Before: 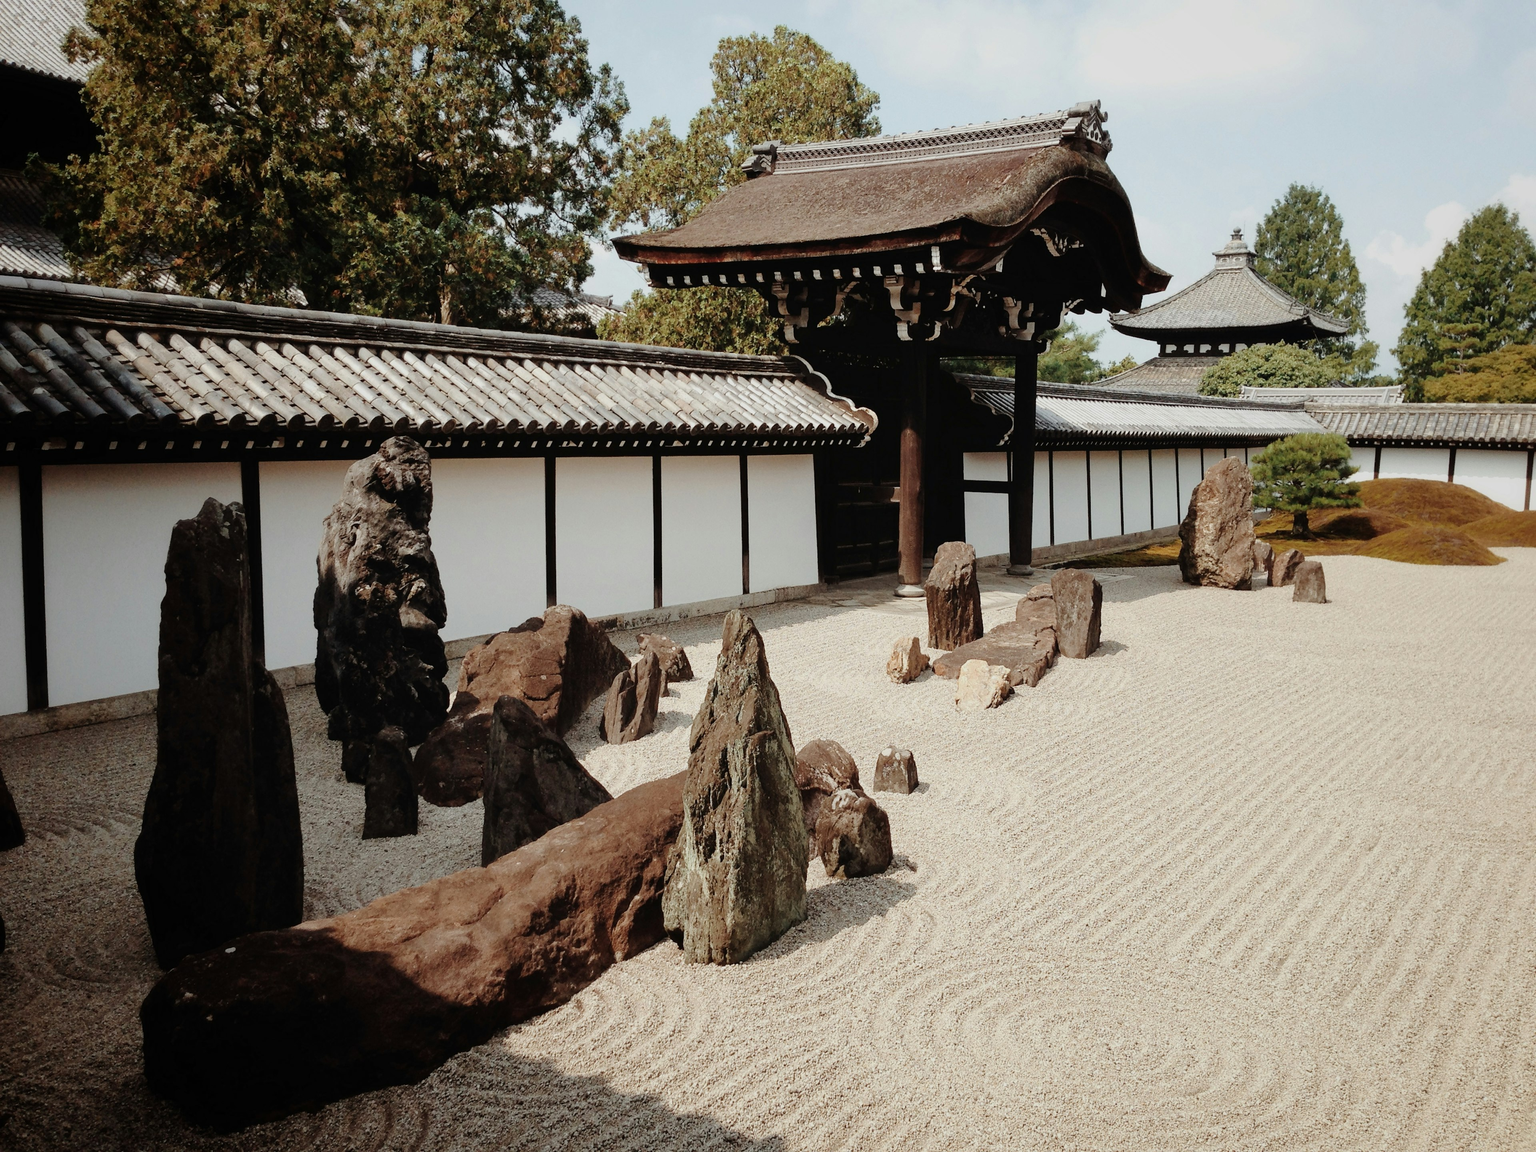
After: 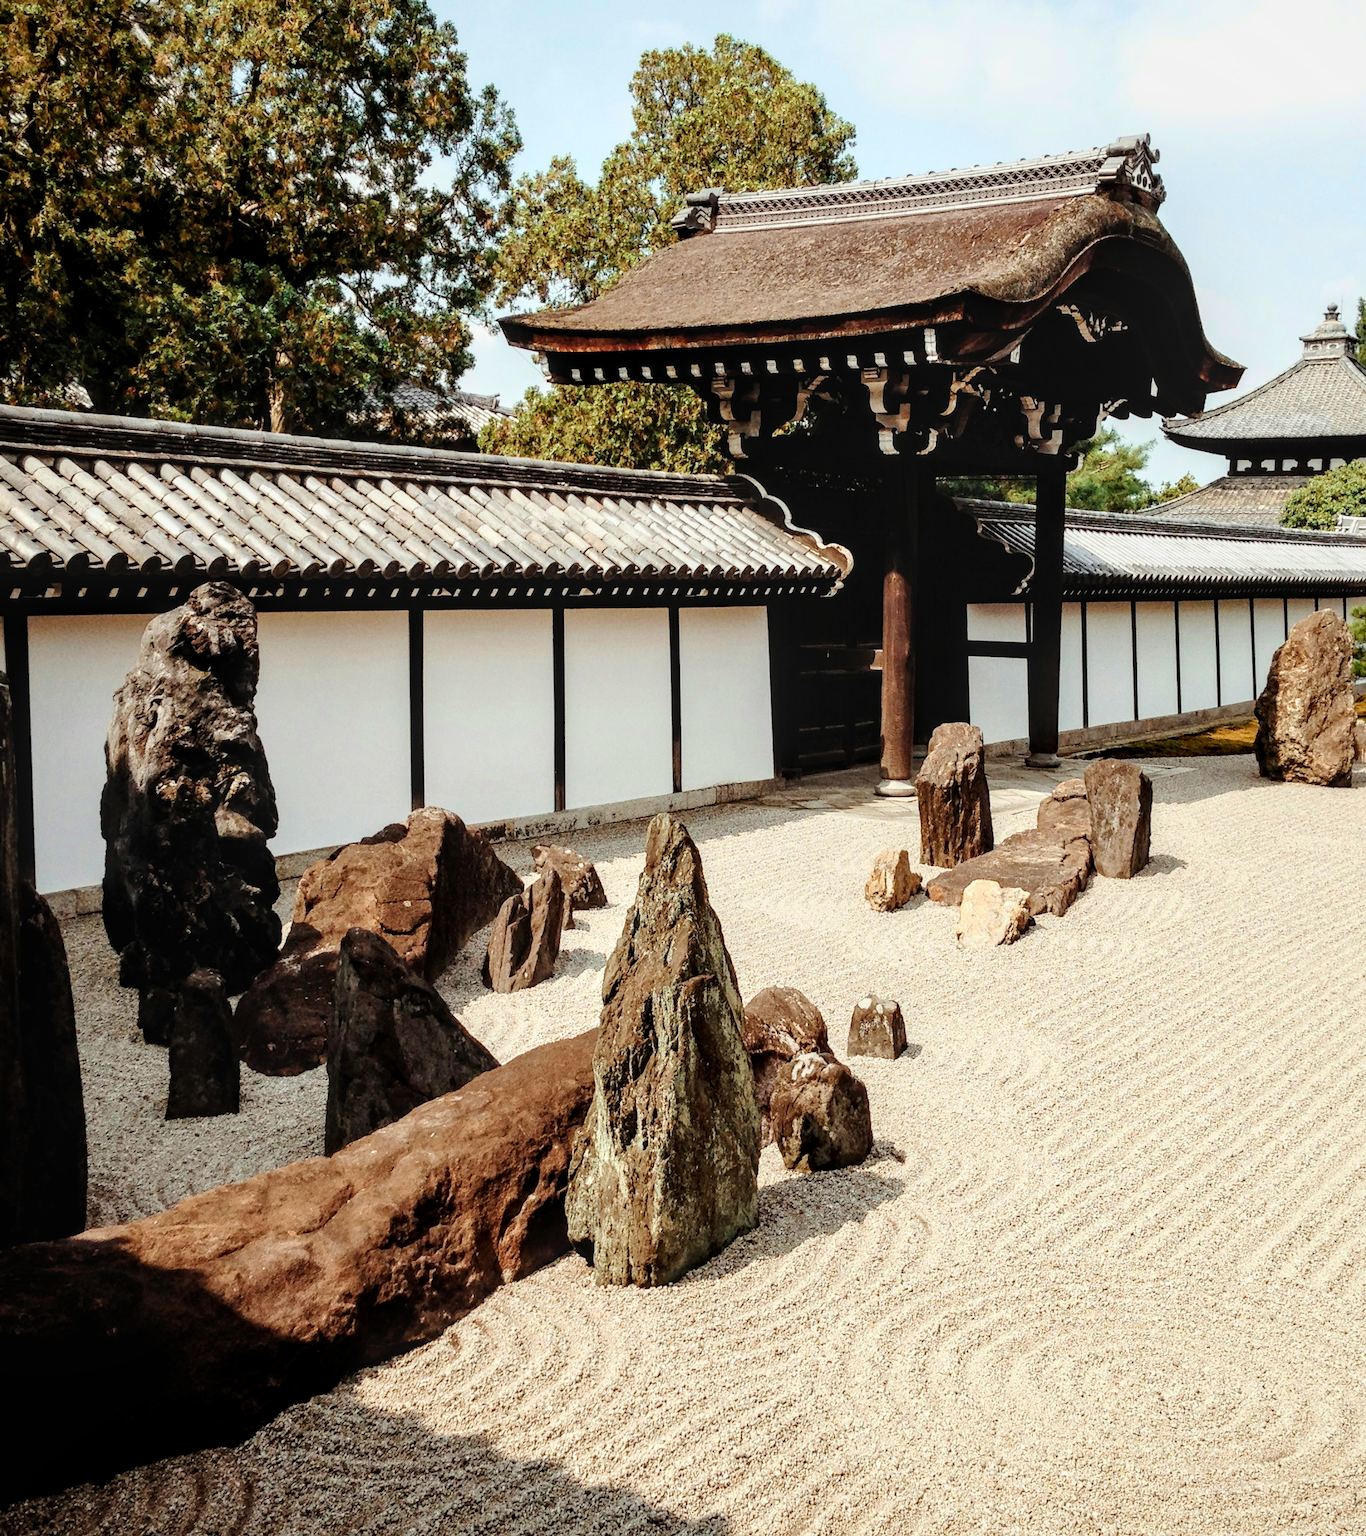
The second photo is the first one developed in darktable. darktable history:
levels: levels [0.016, 0.484, 0.953]
crop and rotate: left 15.521%, right 17.75%
local contrast: detail 130%
tone curve: curves: ch0 [(0, 0) (0.091, 0.077) (0.517, 0.574) (0.745, 0.82) (0.844, 0.908) (0.909, 0.942) (1, 0.973)]; ch1 [(0, 0) (0.437, 0.404) (0.5, 0.5) (0.534, 0.546) (0.58, 0.603) (0.616, 0.649) (1, 1)]; ch2 [(0, 0) (0.442, 0.415) (0.5, 0.5) (0.535, 0.547) (0.585, 0.62) (1, 1)], color space Lab, independent channels, preserve colors none
